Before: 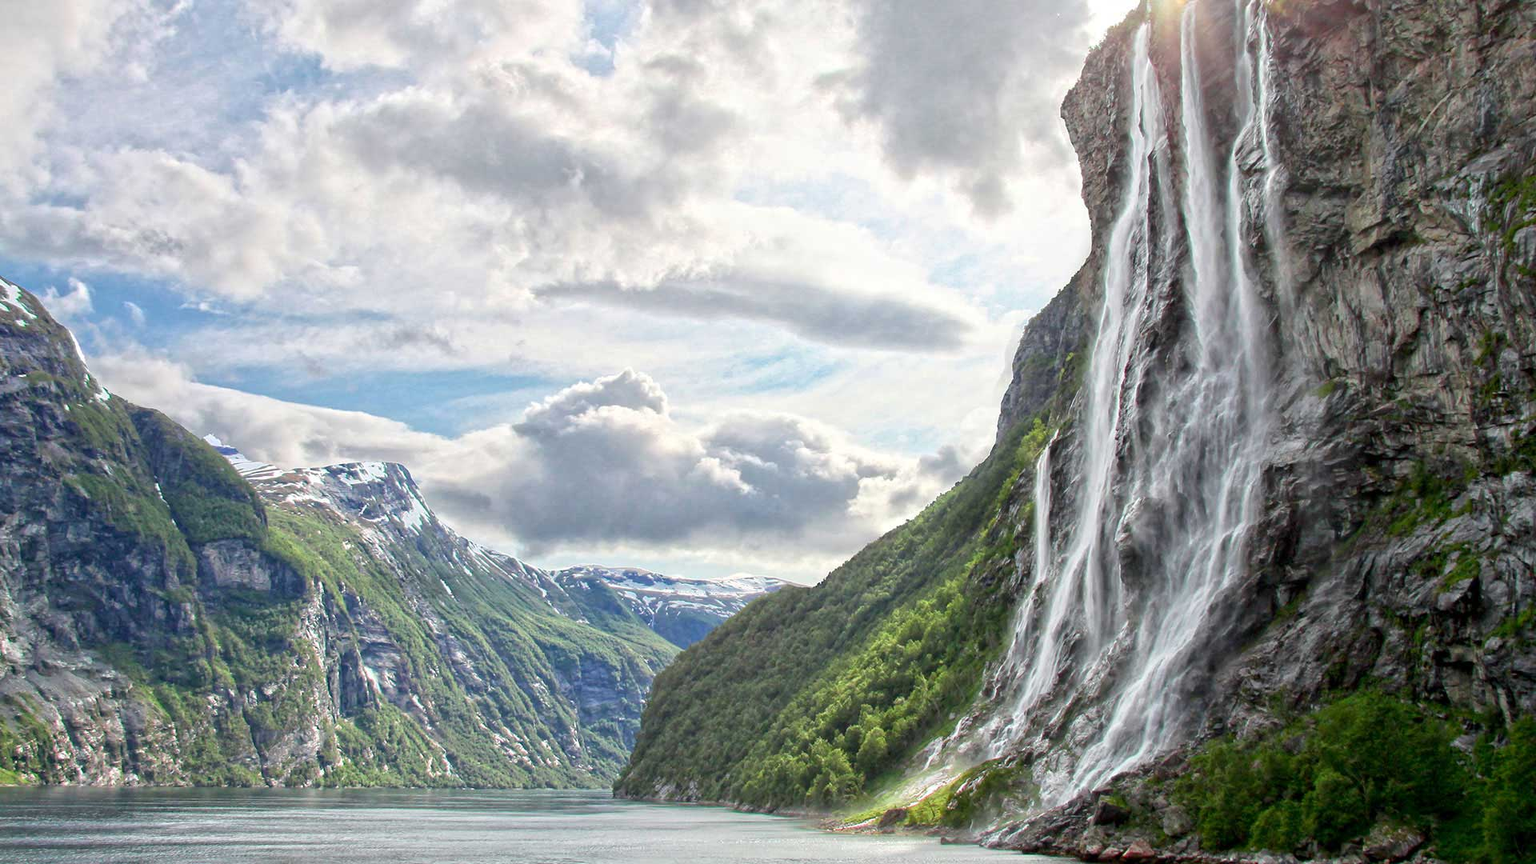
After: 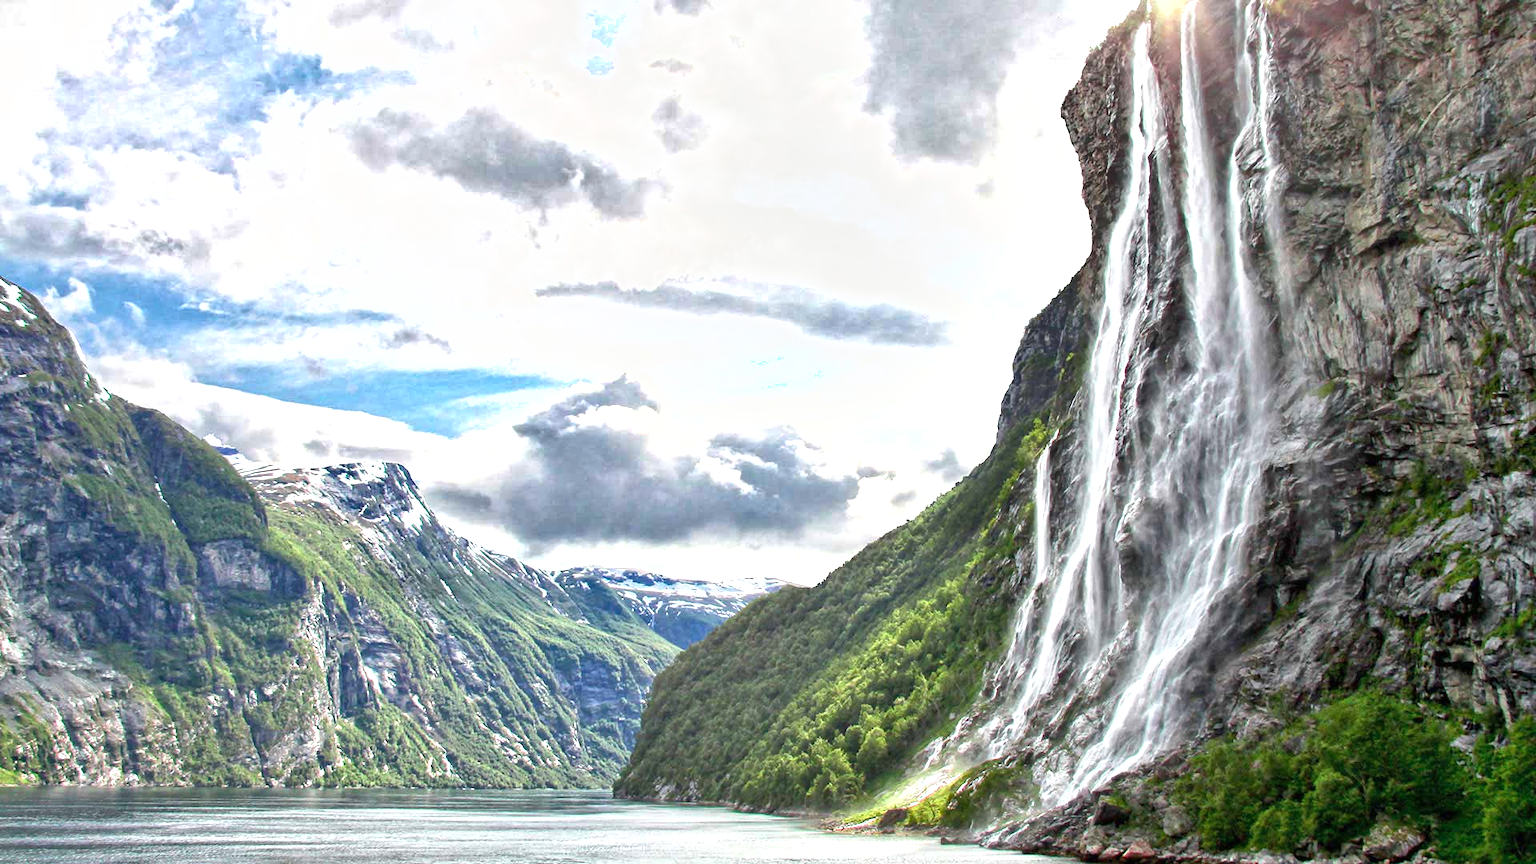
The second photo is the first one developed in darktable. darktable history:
shadows and highlights: soften with gaussian
exposure: black level correction 0, exposure 0.7 EV, compensate exposure bias true, compensate highlight preservation false
